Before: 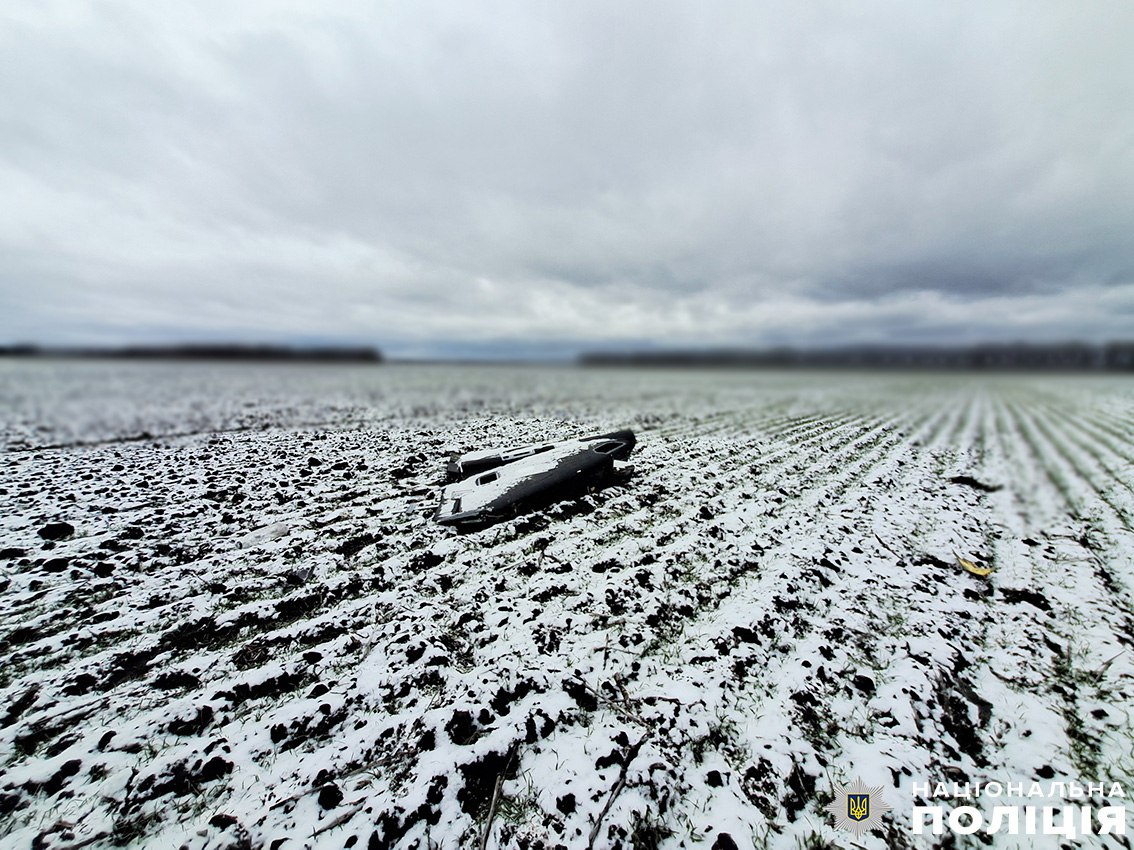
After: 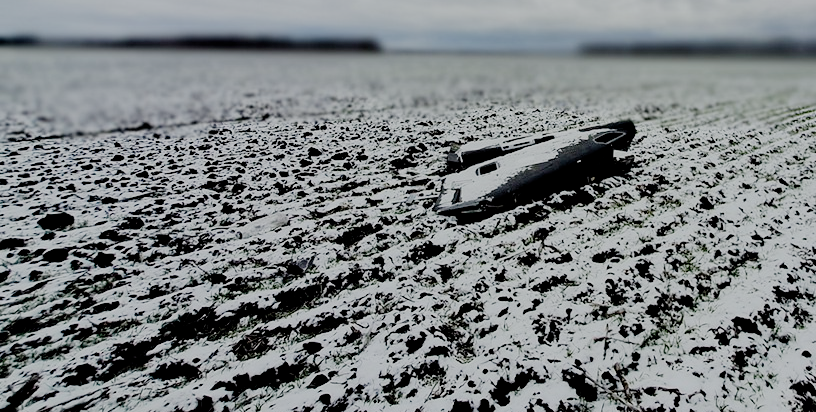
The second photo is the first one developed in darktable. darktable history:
crop: top 36.498%, right 27.964%, bottom 14.995%
filmic rgb: middle gray luminance 18%, black relative exposure -7.5 EV, white relative exposure 8.5 EV, threshold 6 EV, target black luminance 0%, hardness 2.23, latitude 18.37%, contrast 0.878, highlights saturation mix 5%, shadows ↔ highlights balance 10.15%, add noise in highlights 0, preserve chrominance no, color science v3 (2019), use custom middle-gray values true, iterations of high-quality reconstruction 0, contrast in highlights soft, enable highlight reconstruction true
